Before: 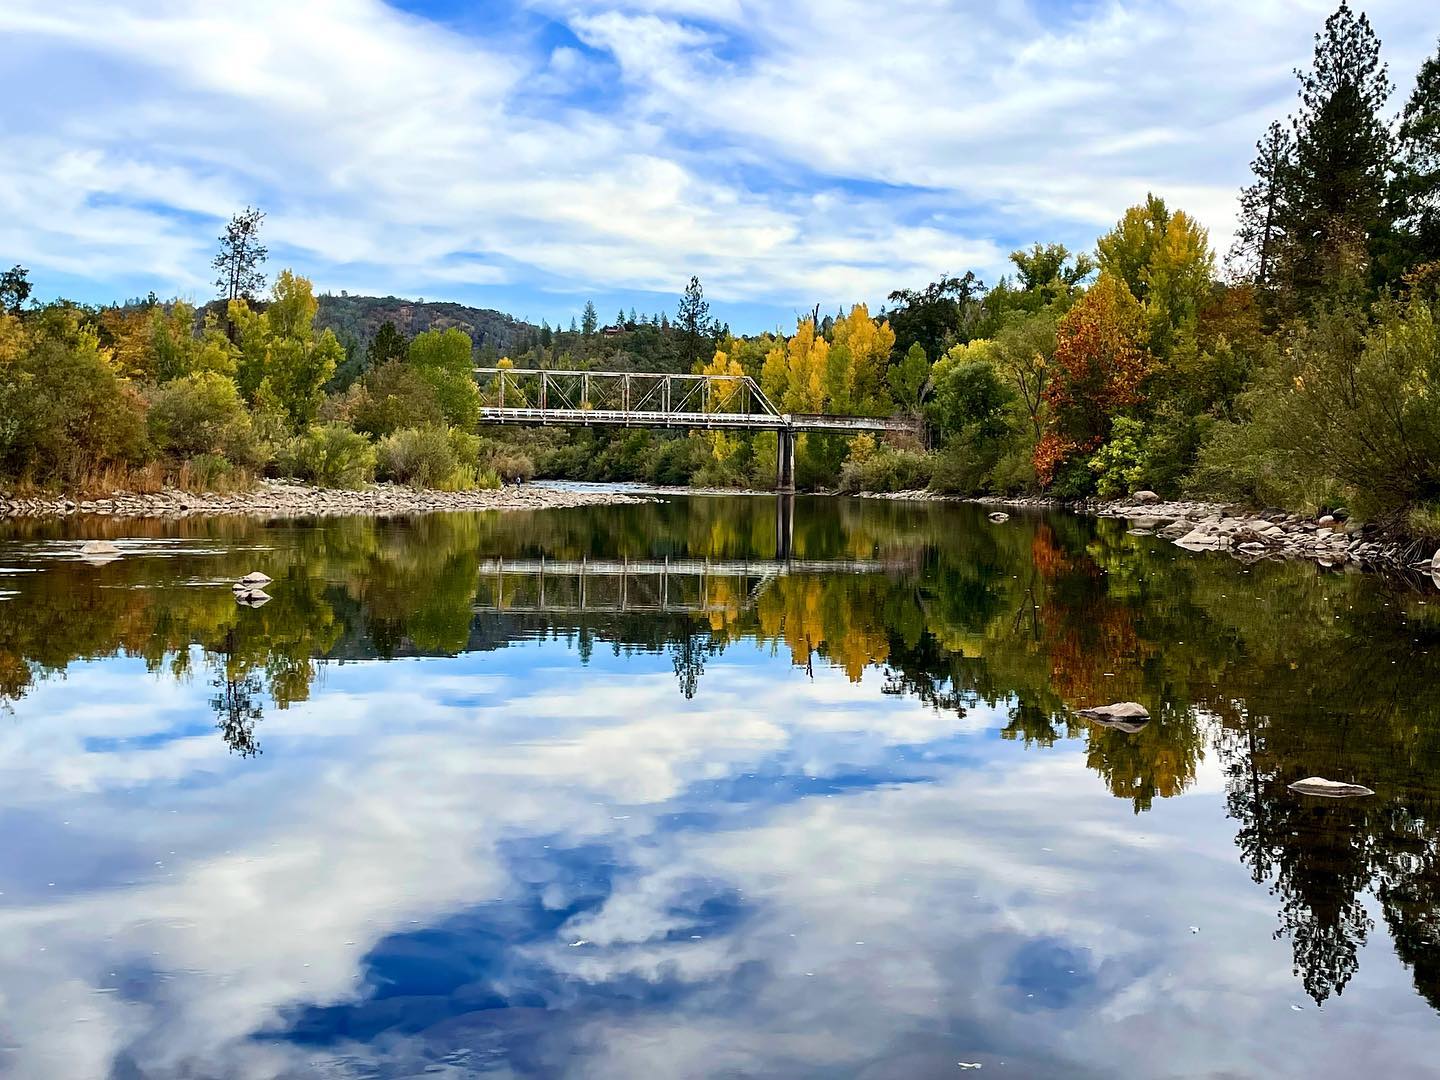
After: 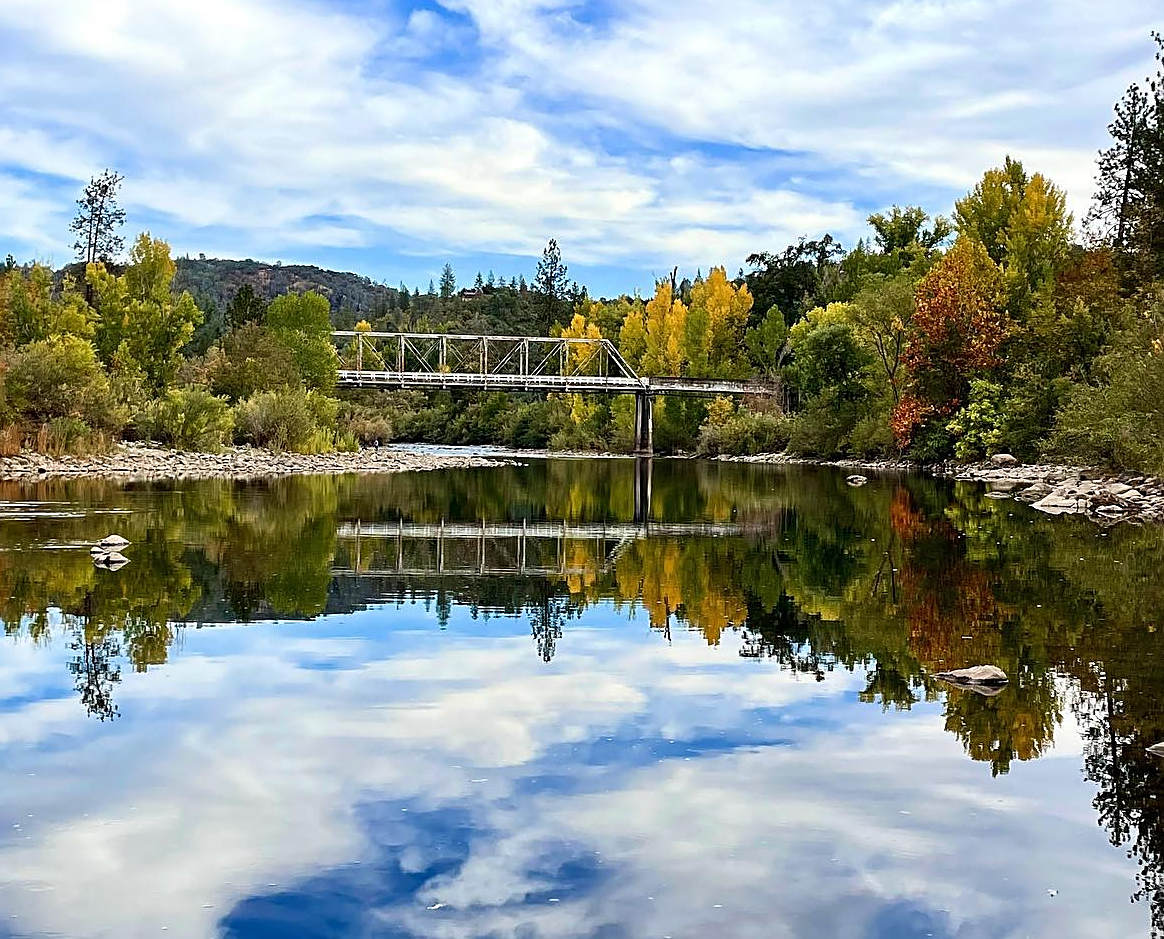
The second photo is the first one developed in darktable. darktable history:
crop: left 9.929%, top 3.475%, right 9.188%, bottom 9.529%
sharpen: on, module defaults
